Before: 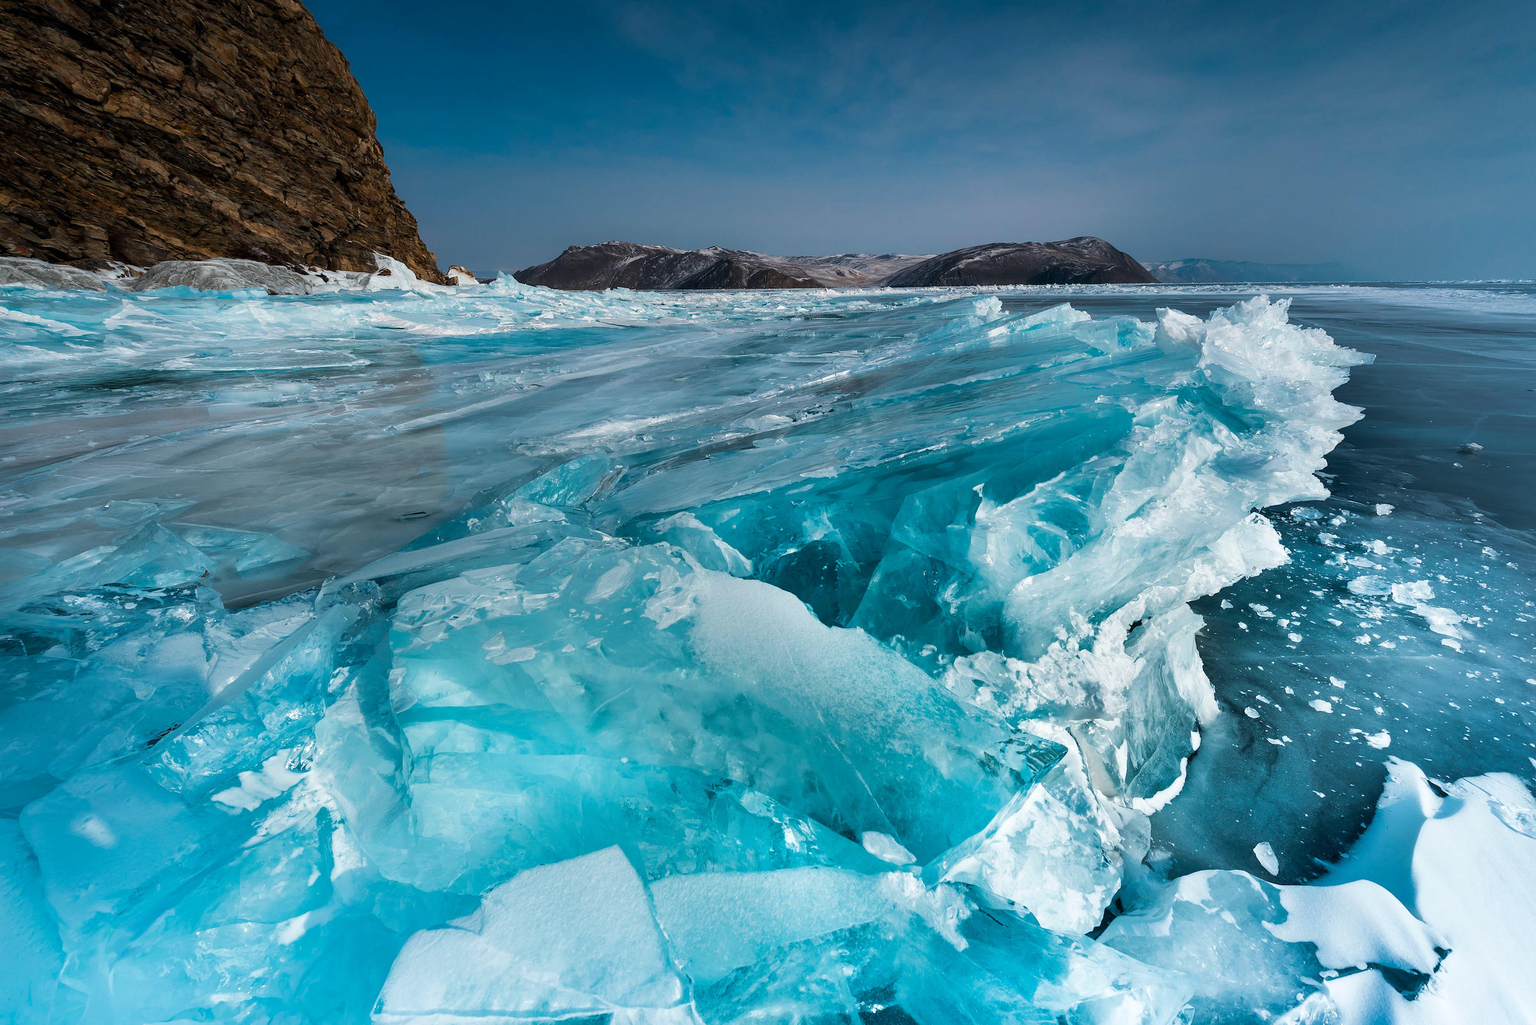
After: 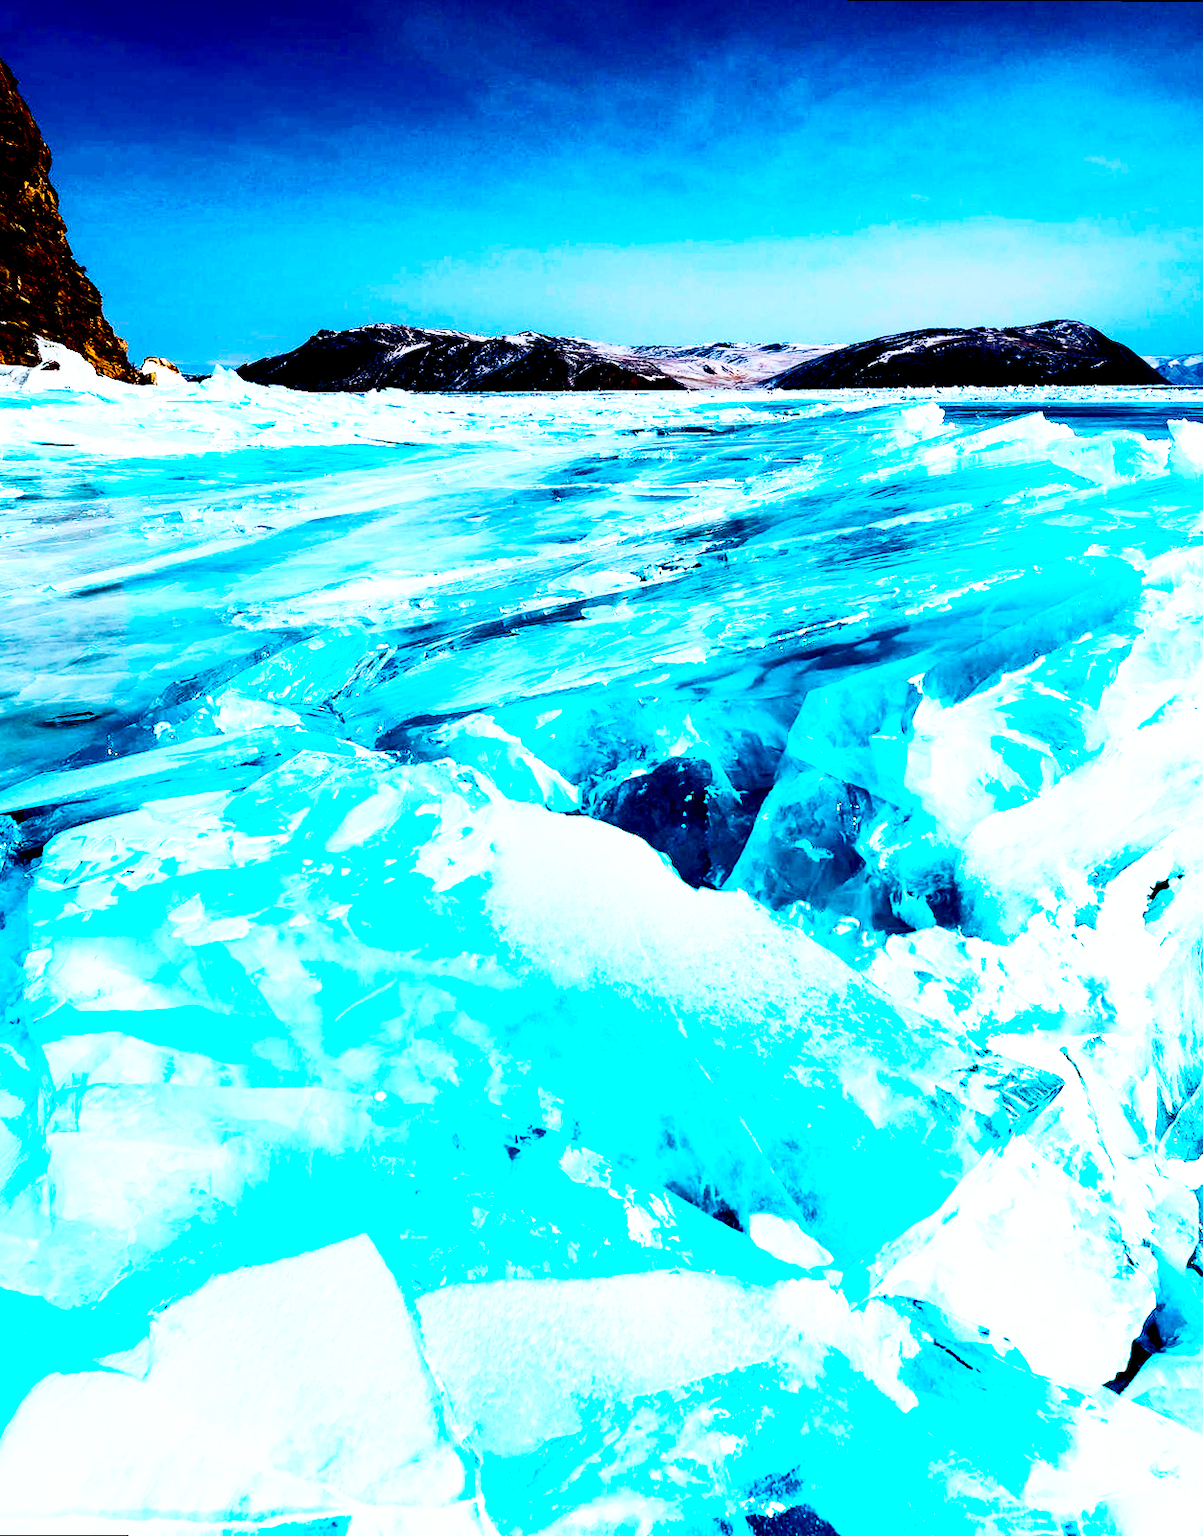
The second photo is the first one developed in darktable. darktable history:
color balance rgb: perceptual saturation grading › global saturation 25%, global vibrance 10%
exposure: black level correction 0.04, exposure 0.5 EV, compensate highlight preservation false
contrast brightness saturation: contrast 0.32, brightness -0.08, saturation 0.17
crop: left 21.496%, right 22.254%
white balance: red 0.98, blue 1.034
base curve: curves: ch0 [(0, 0) (0.007, 0.004) (0.027, 0.03) (0.046, 0.07) (0.207, 0.54) (0.442, 0.872) (0.673, 0.972) (1, 1)], preserve colors none
rotate and perspective: rotation 0.215°, lens shift (vertical) -0.139, crop left 0.069, crop right 0.939, crop top 0.002, crop bottom 0.996
